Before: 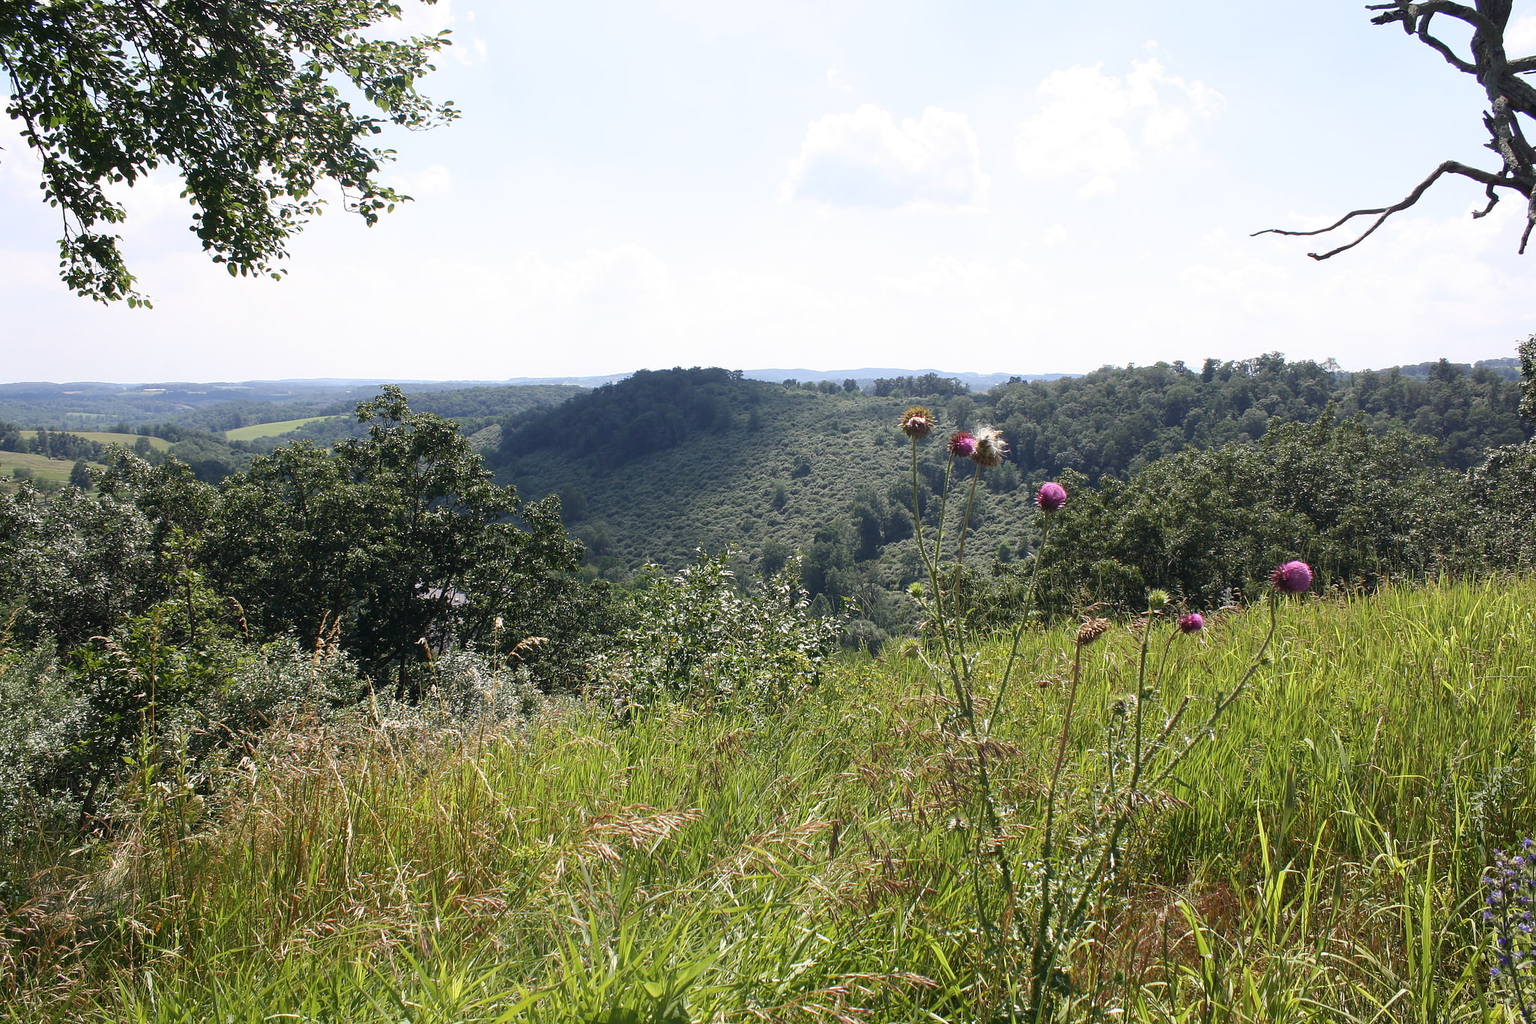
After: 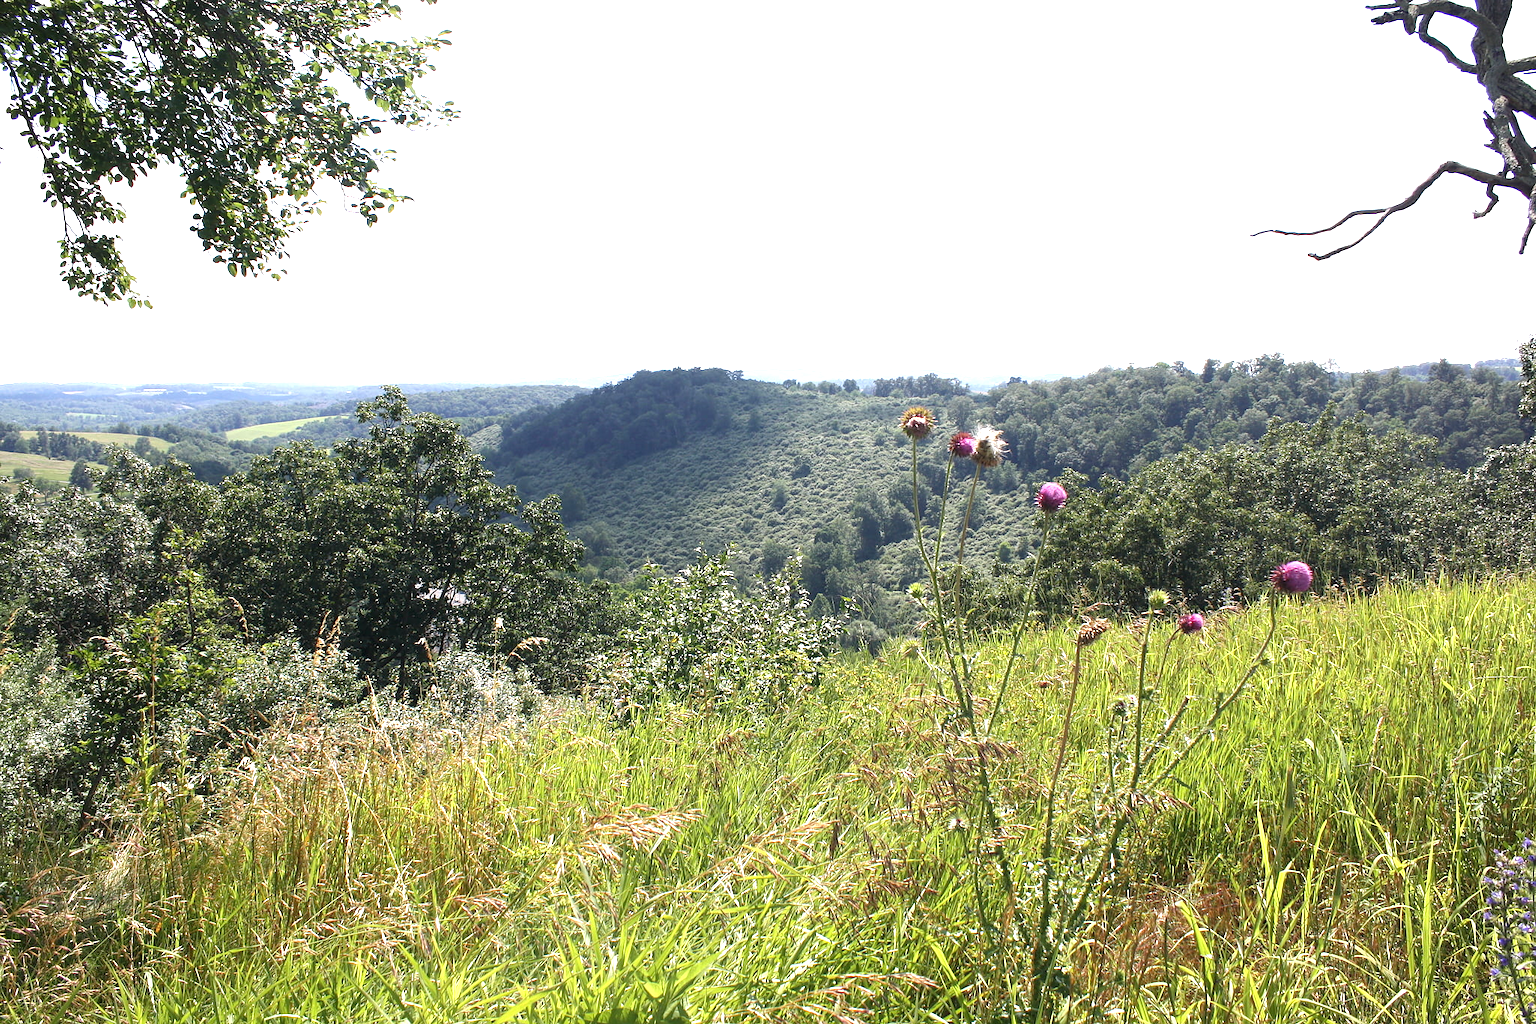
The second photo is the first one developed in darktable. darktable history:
exposure: exposure 0.95 EV, compensate highlight preservation false
local contrast: highlights 100%, shadows 100%, detail 120%, midtone range 0.2
